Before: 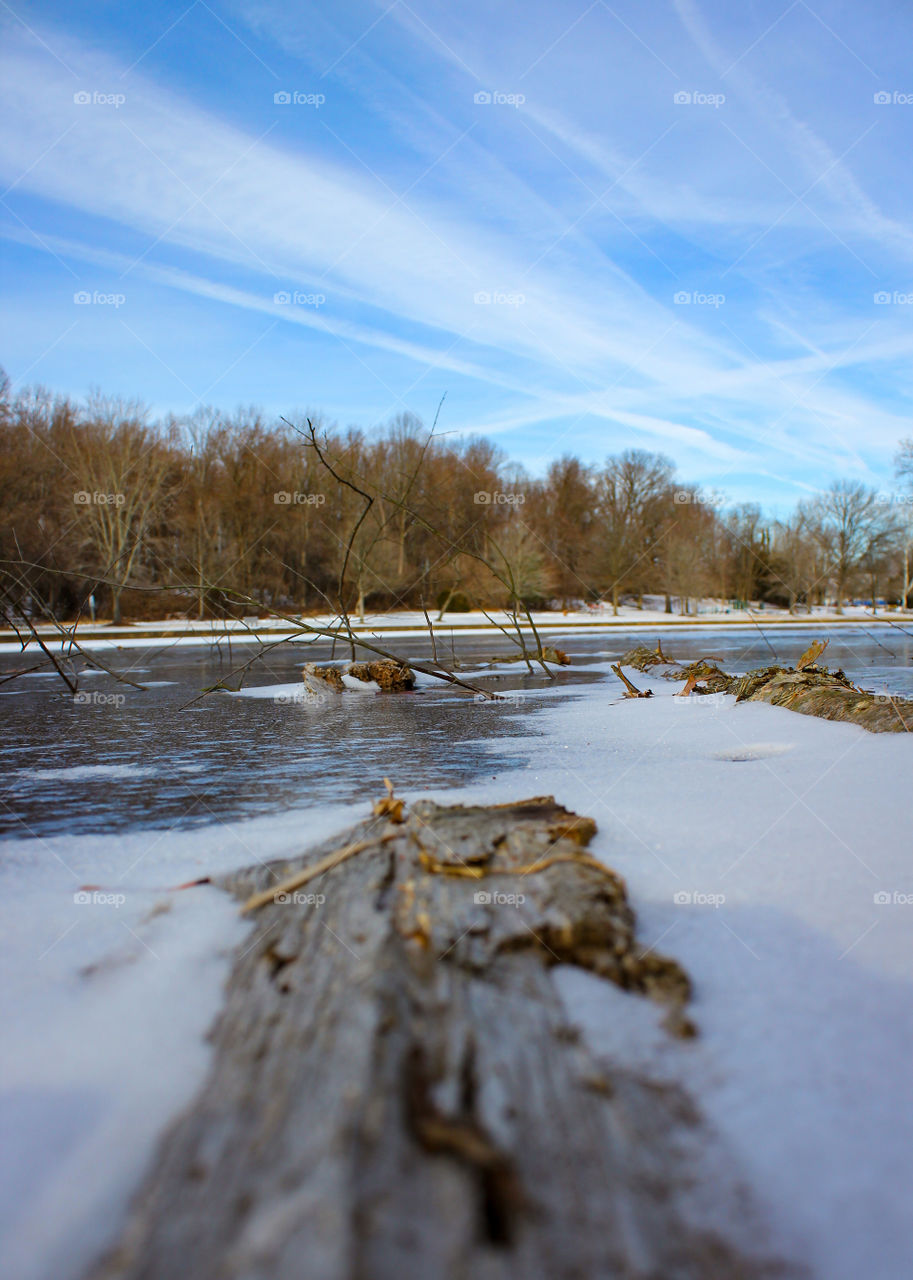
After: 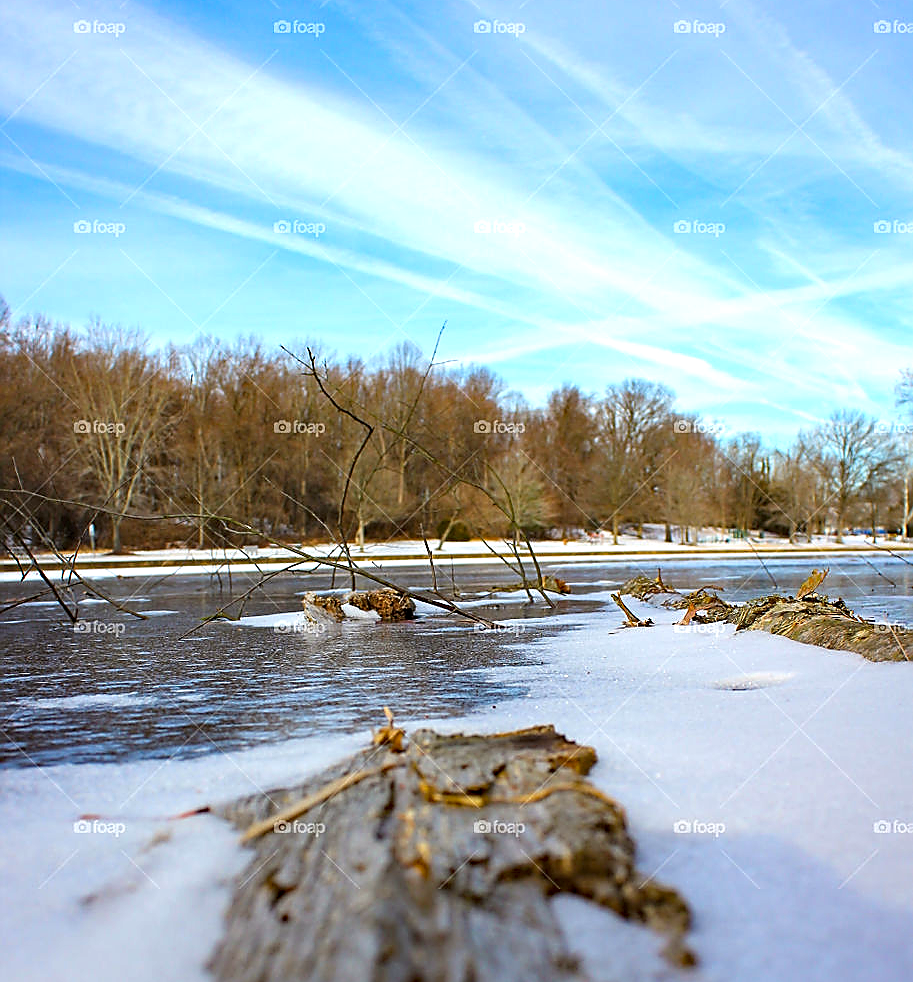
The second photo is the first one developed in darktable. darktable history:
sharpen: radius 1.4, amount 1.261, threshold 0.686
crop: top 5.614%, bottom 17.66%
exposure: exposure 0.631 EV, compensate highlight preservation false
haze removal: adaptive false
